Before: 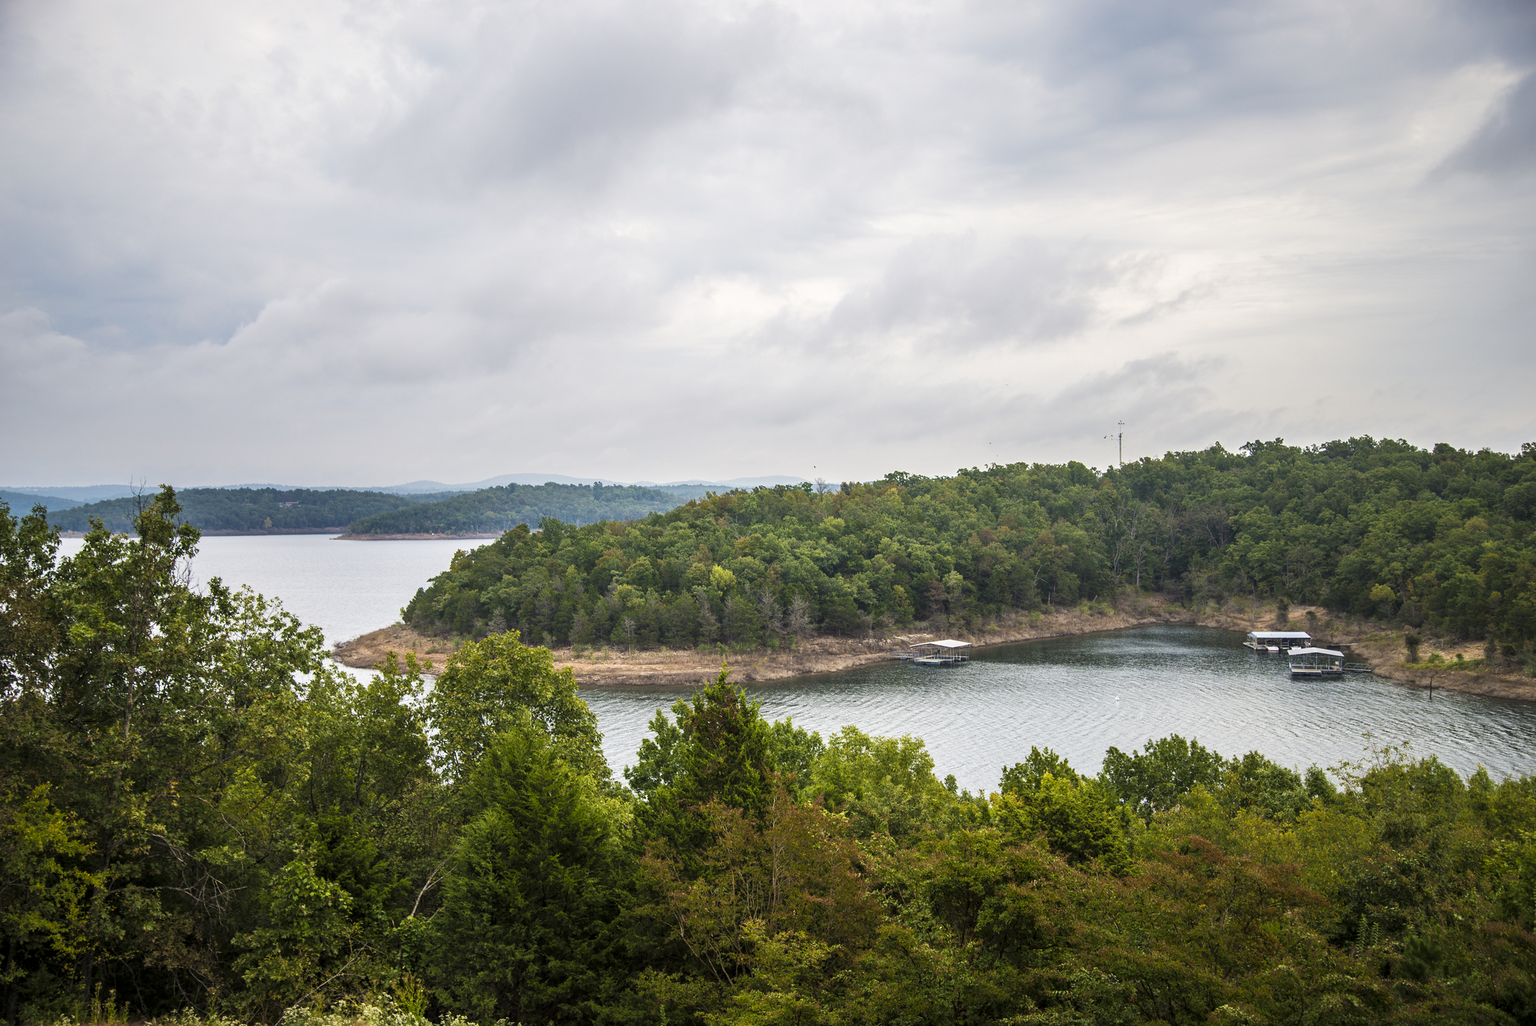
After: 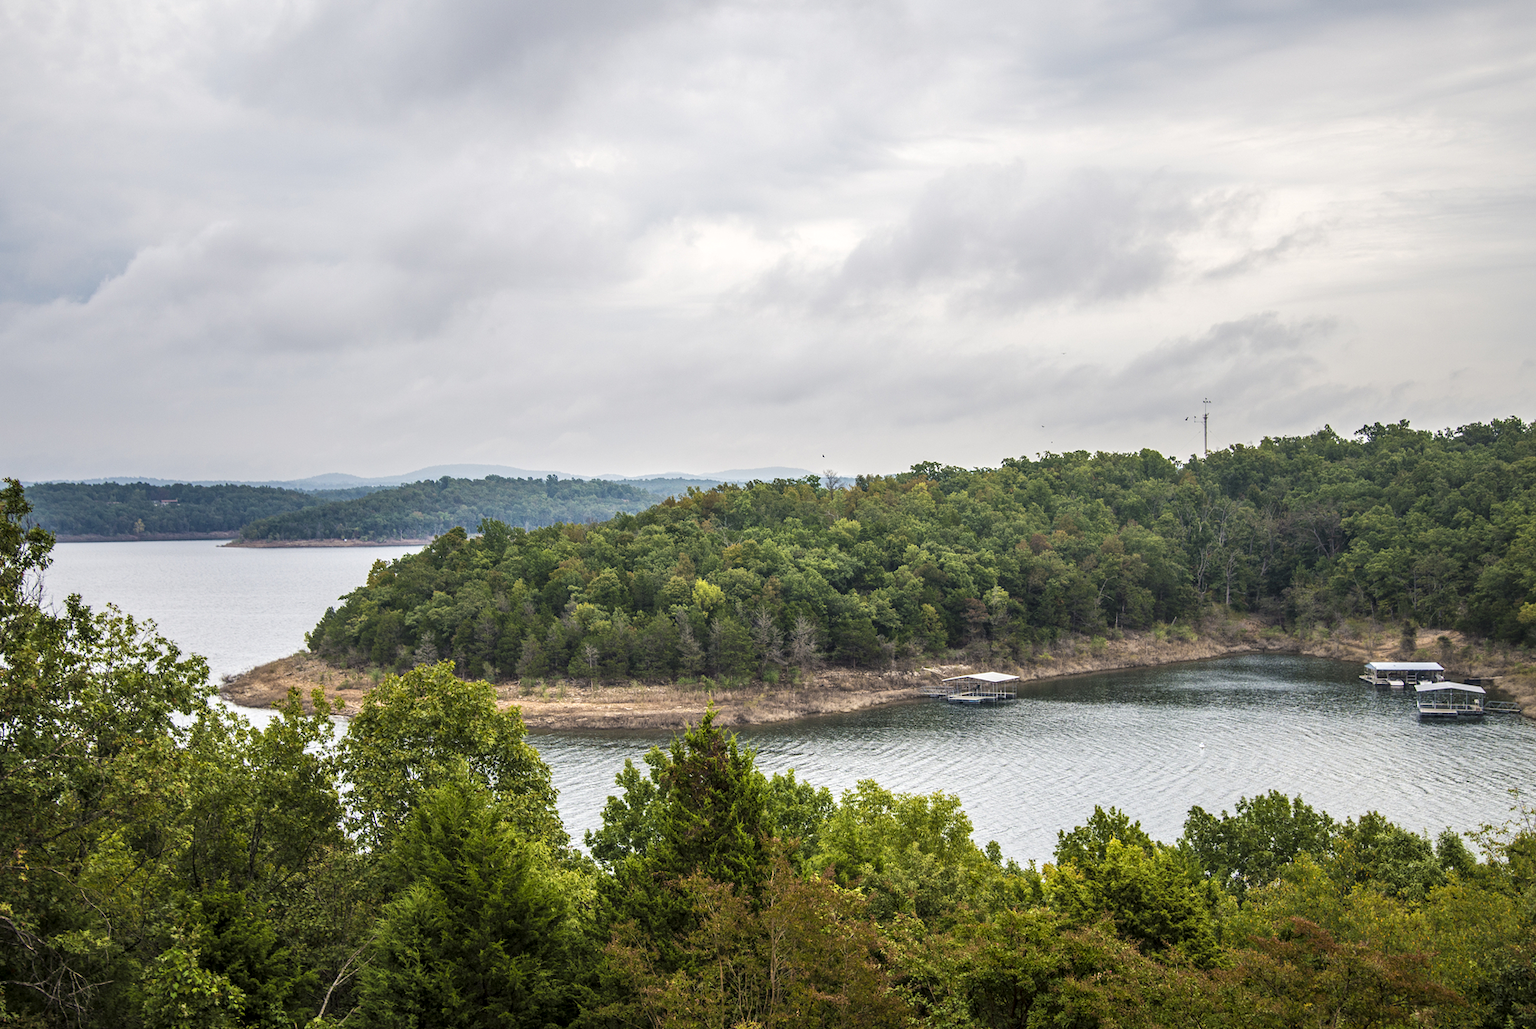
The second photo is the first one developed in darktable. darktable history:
local contrast: on, module defaults
crop and rotate: left 10.197%, top 10.007%, right 9.849%, bottom 9.751%
